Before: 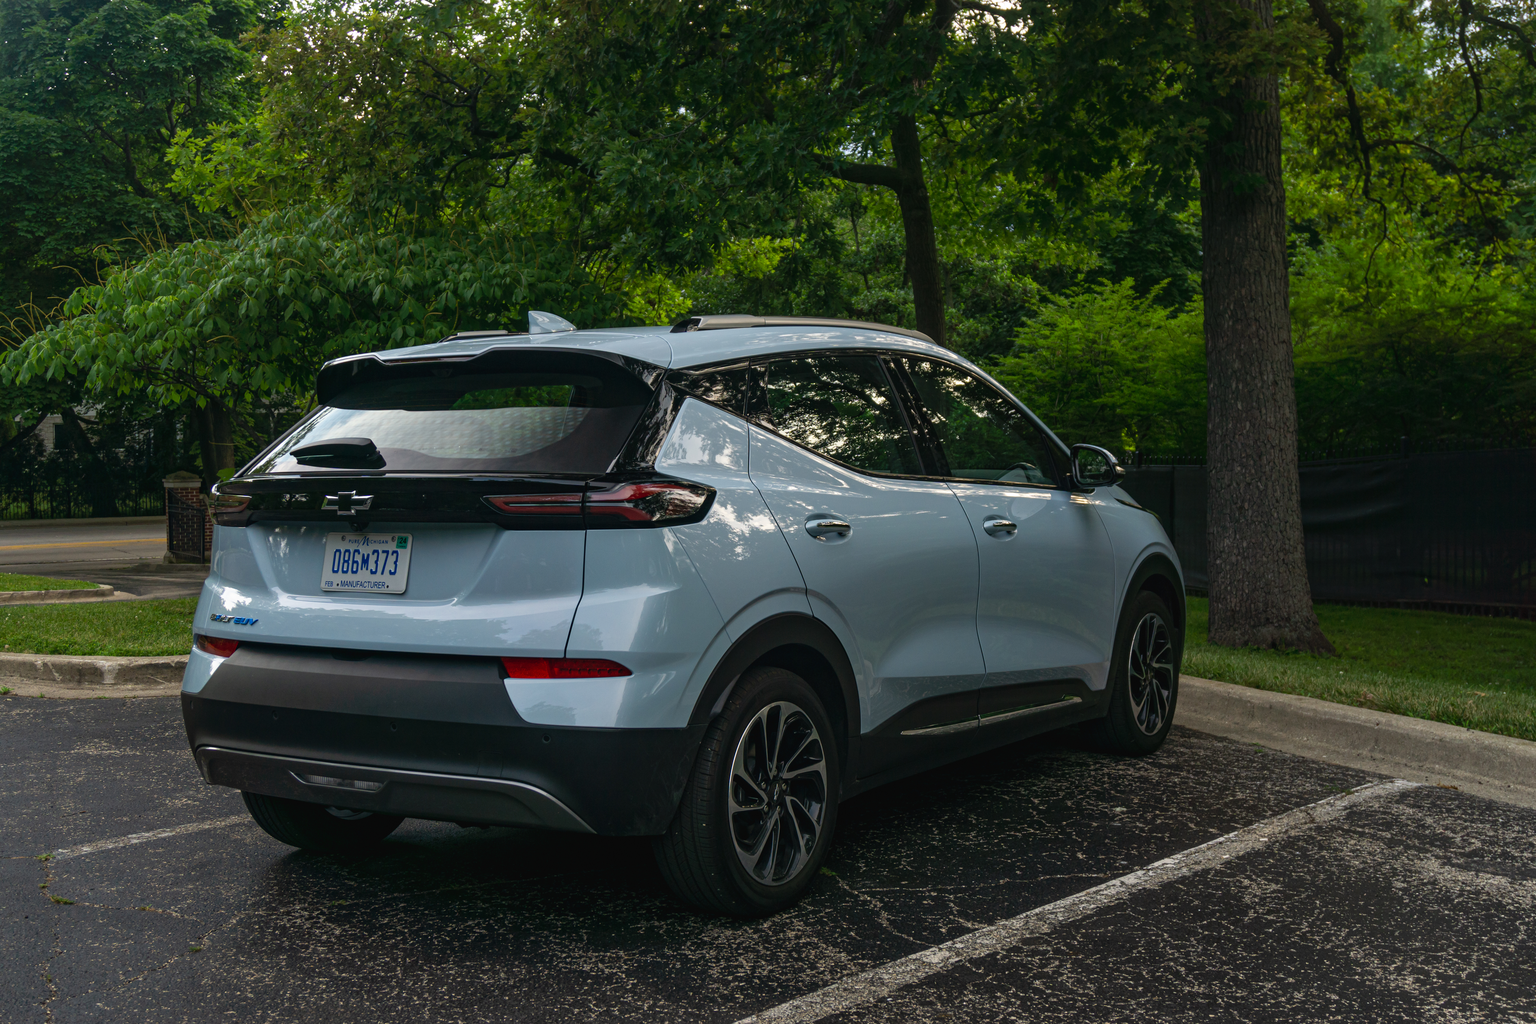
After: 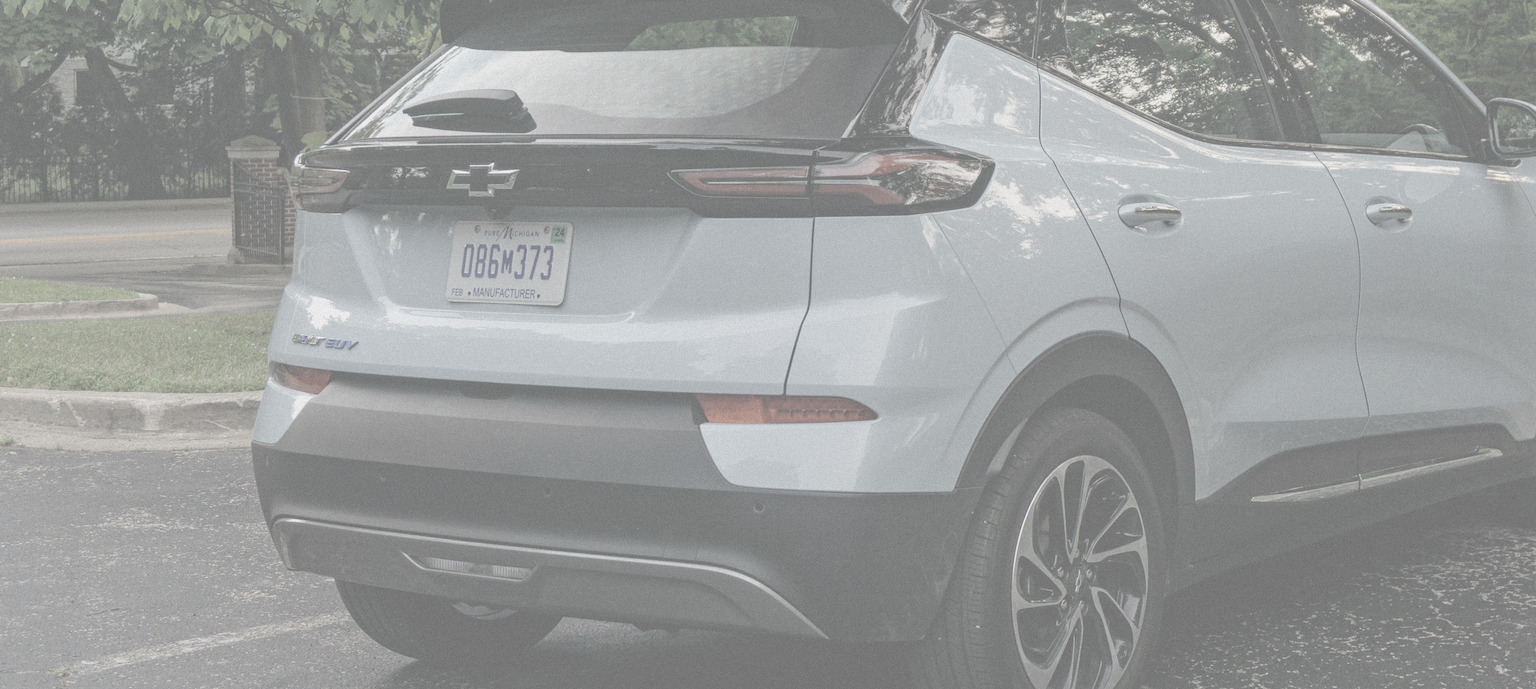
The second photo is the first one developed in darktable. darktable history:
crop: top 36.498%, right 27.964%, bottom 14.995%
contrast brightness saturation: contrast -0.32, brightness 0.75, saturation -0.78
grain: mid-tones bias 0%
